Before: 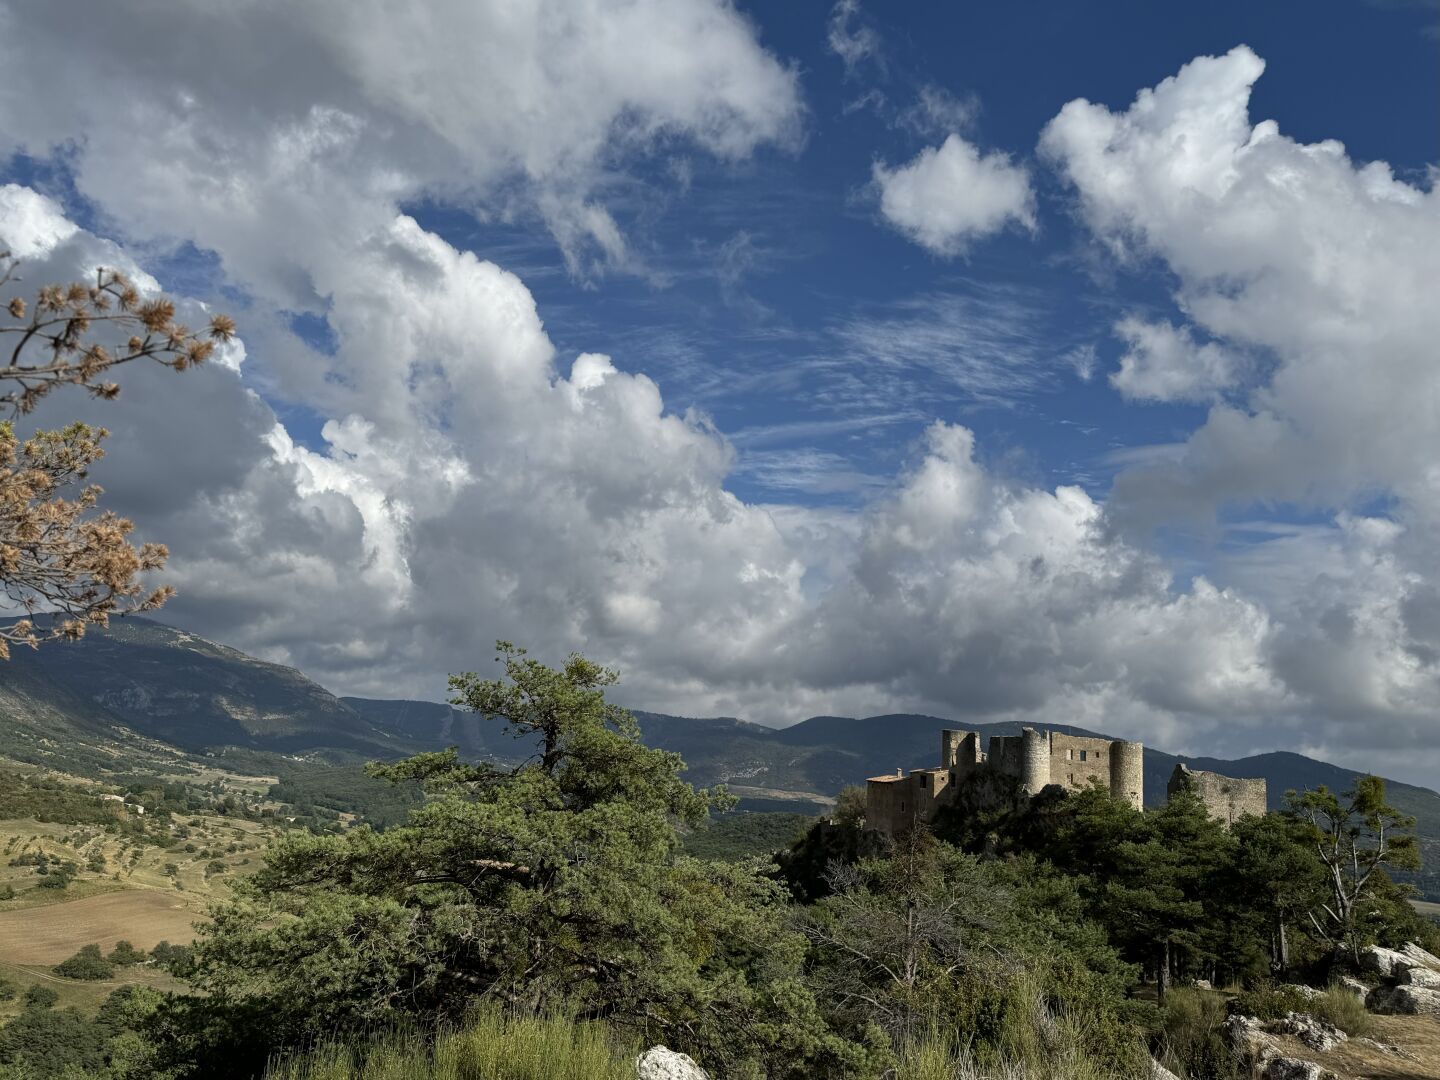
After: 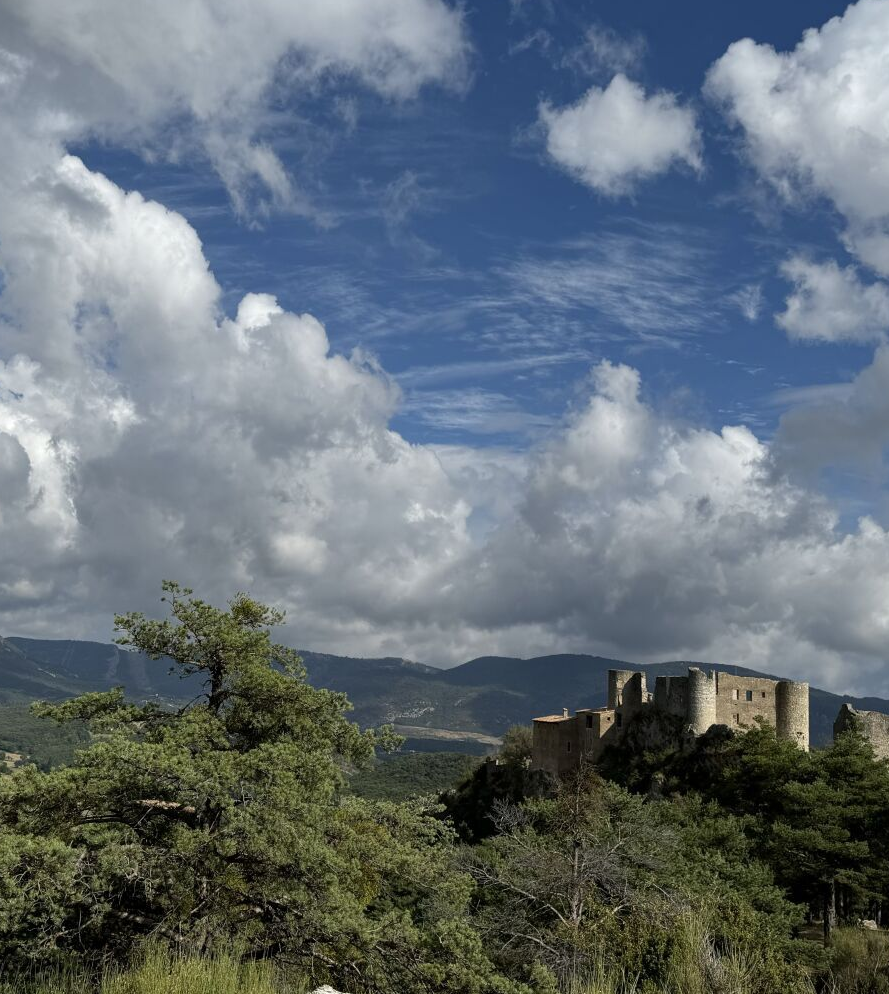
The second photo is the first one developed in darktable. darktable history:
crop and rotate: left 23.215%, top 5.628%, right 14.993%, bottom 2.29%
